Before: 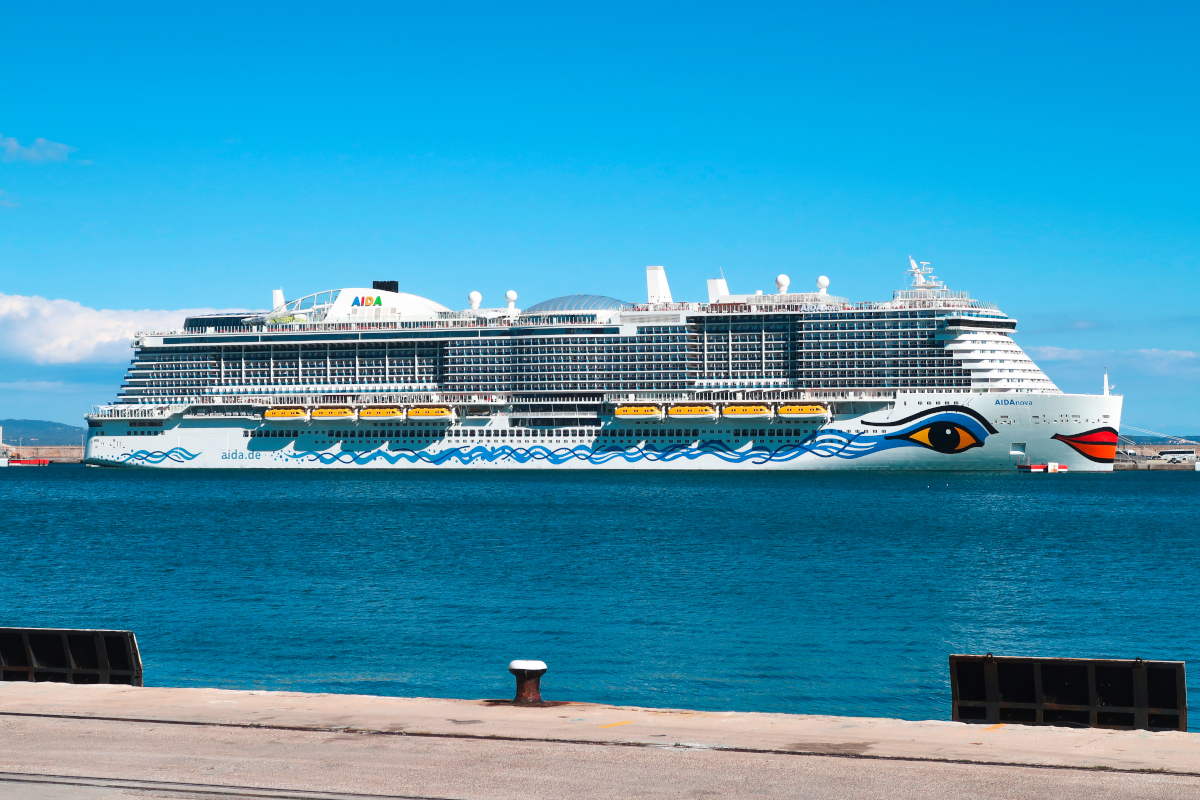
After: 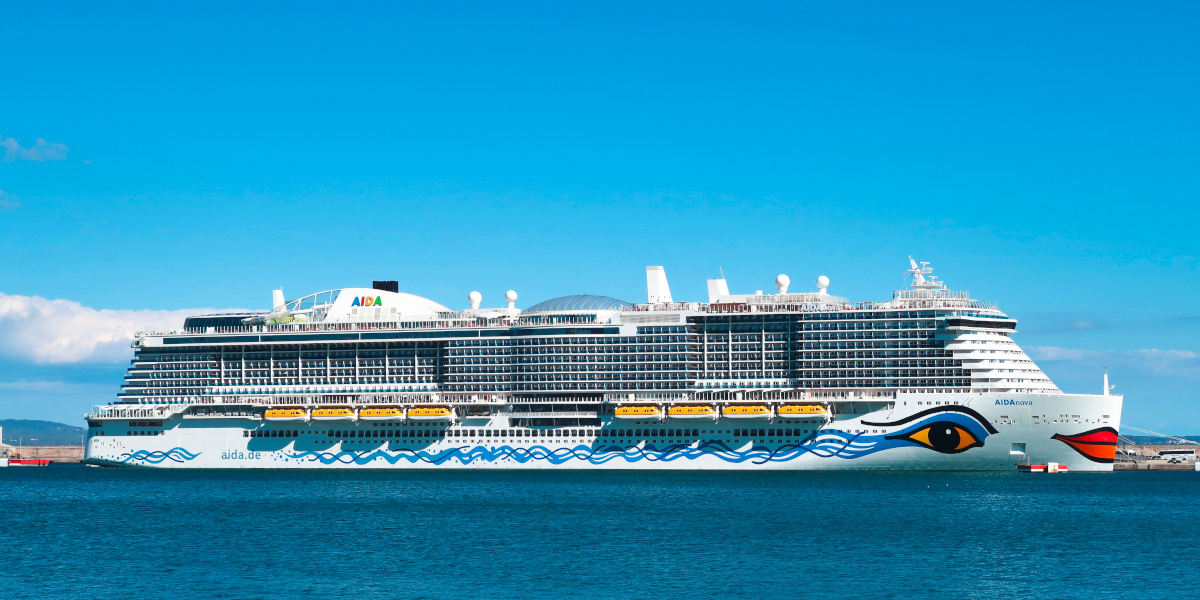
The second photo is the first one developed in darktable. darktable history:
crop: bottom 24.988%
tone equalizer: on, module defaults
shadows and highlights: shadows 25, highlights -48, soften with gaussian
